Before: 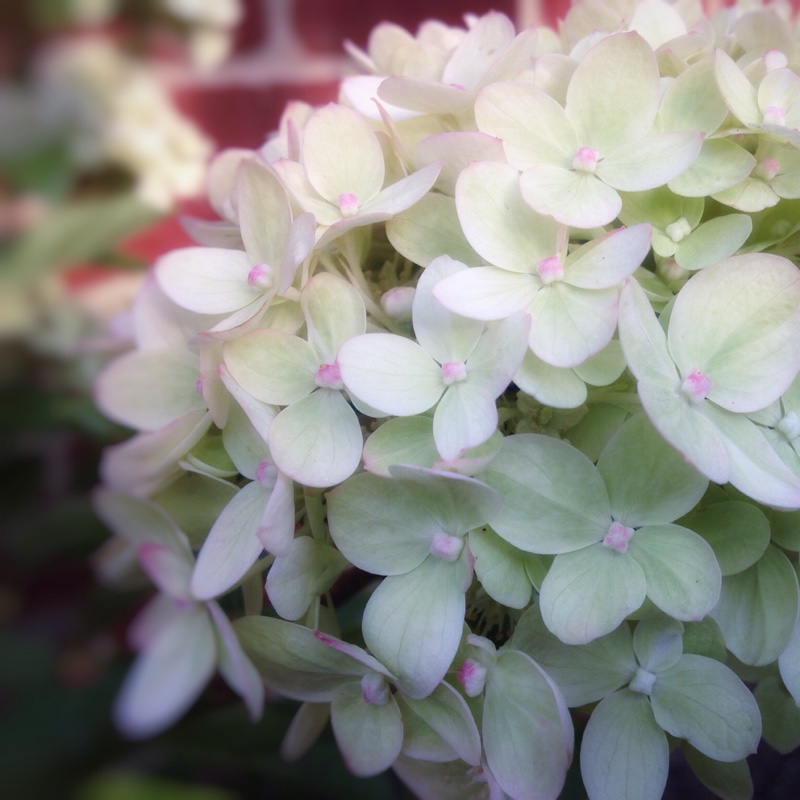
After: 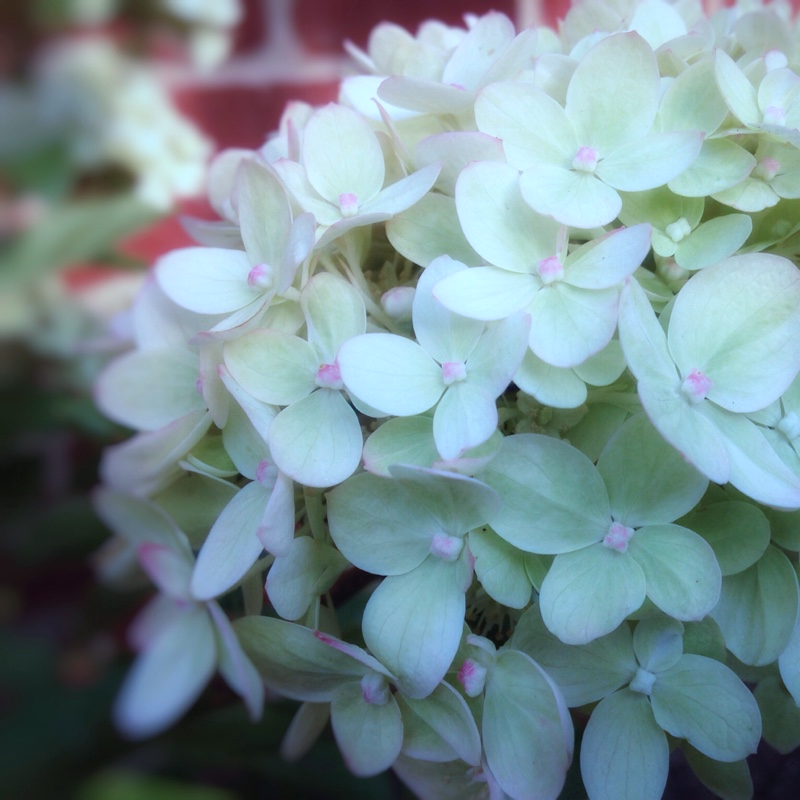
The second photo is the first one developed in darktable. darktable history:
color correction: highlights a* -11.64, highlights b* -15.41
